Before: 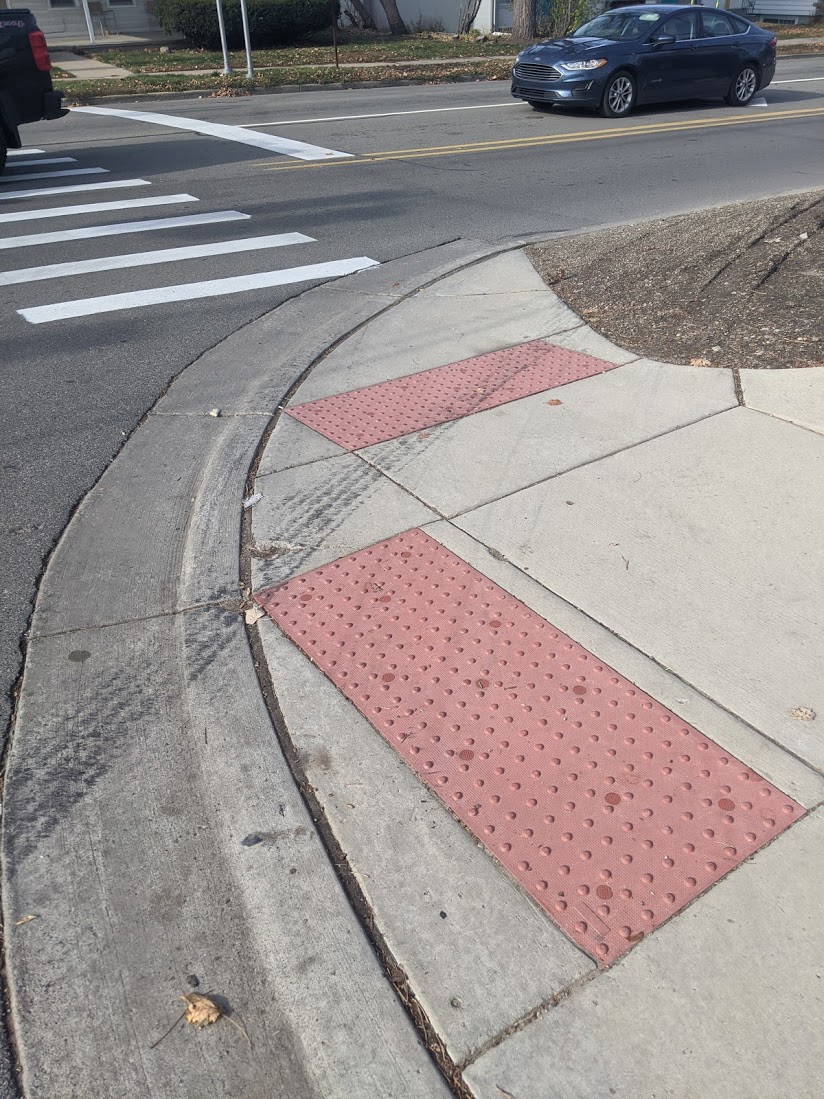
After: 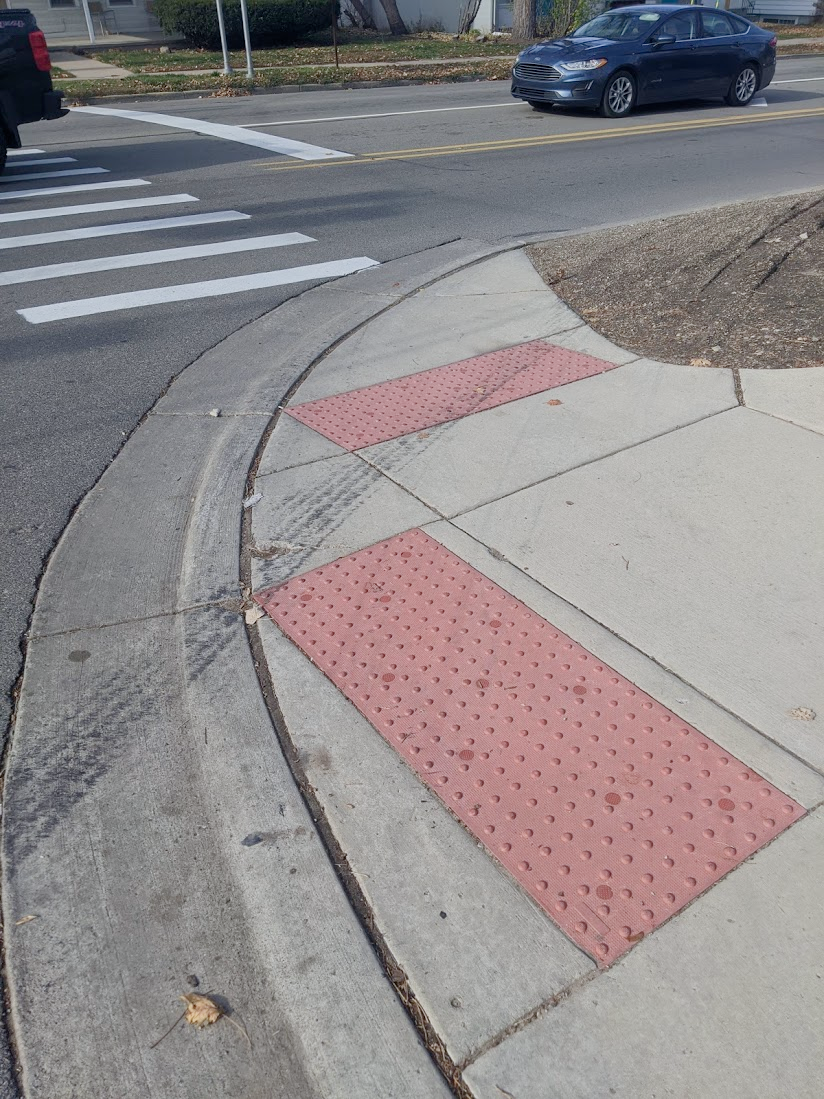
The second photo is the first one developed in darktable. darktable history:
filmic rgb: black relative exposure -16 EV, threshold -0.33 EV, transition 3.19 EV, structure ↔ texture 100%, target black luminance 0%, hardness 7.57, latitude 72.96%, contrast 0.908, highlights saturation mix 10%, shadows ↔ highlights balance -0.38%, add noise in highlights 0, preserve chrominance no, color science v4 (2020), iterations of high-quality reconstruction 10, enable highlight reconstruction true
white balance: red 0.988, blue 1.017
